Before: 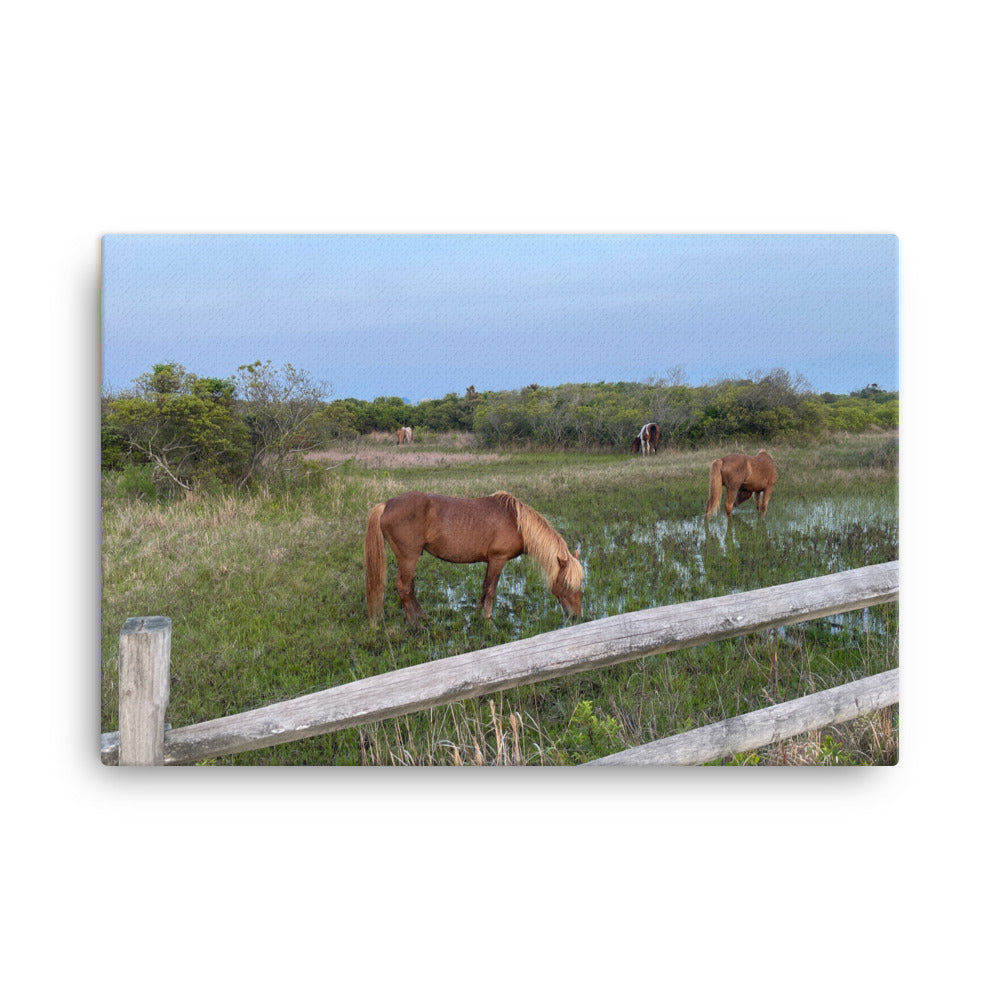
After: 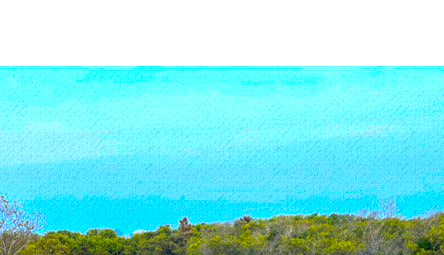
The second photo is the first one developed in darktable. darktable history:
color balance rgb: highlights gain › chroma 0.12%, highlights gain › hue 332.47°, linear chroma grading › highlights 99.449%, linear chroma grading › global chroma 24.07%, perceptual saturation grading › global saturation 0.404%, perceptual brilliance grading › global brilliance 17.815%, global vibrance 32.89%
local contrast: on, module defaults
crop: left 28.785%, top 16.849%, right 26.72%, bottom 57.643%
